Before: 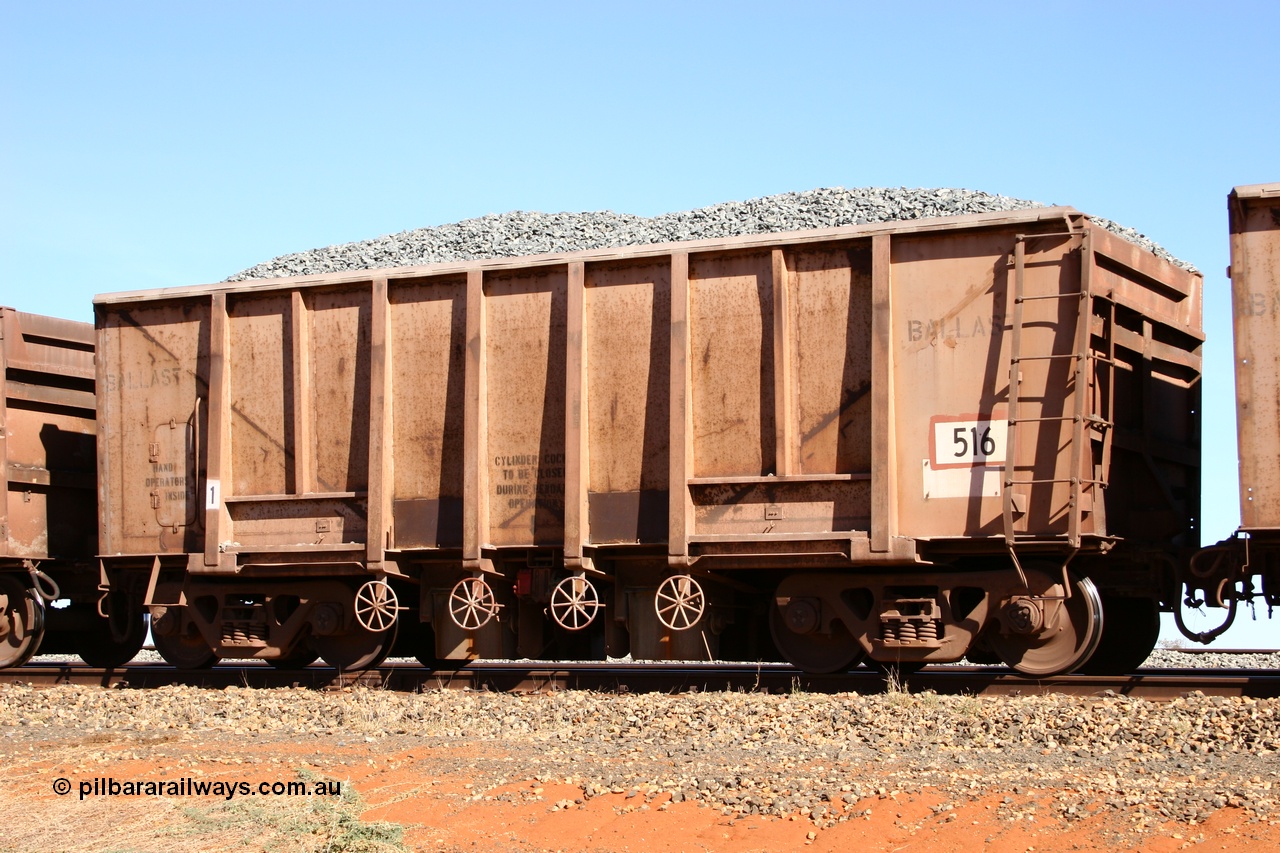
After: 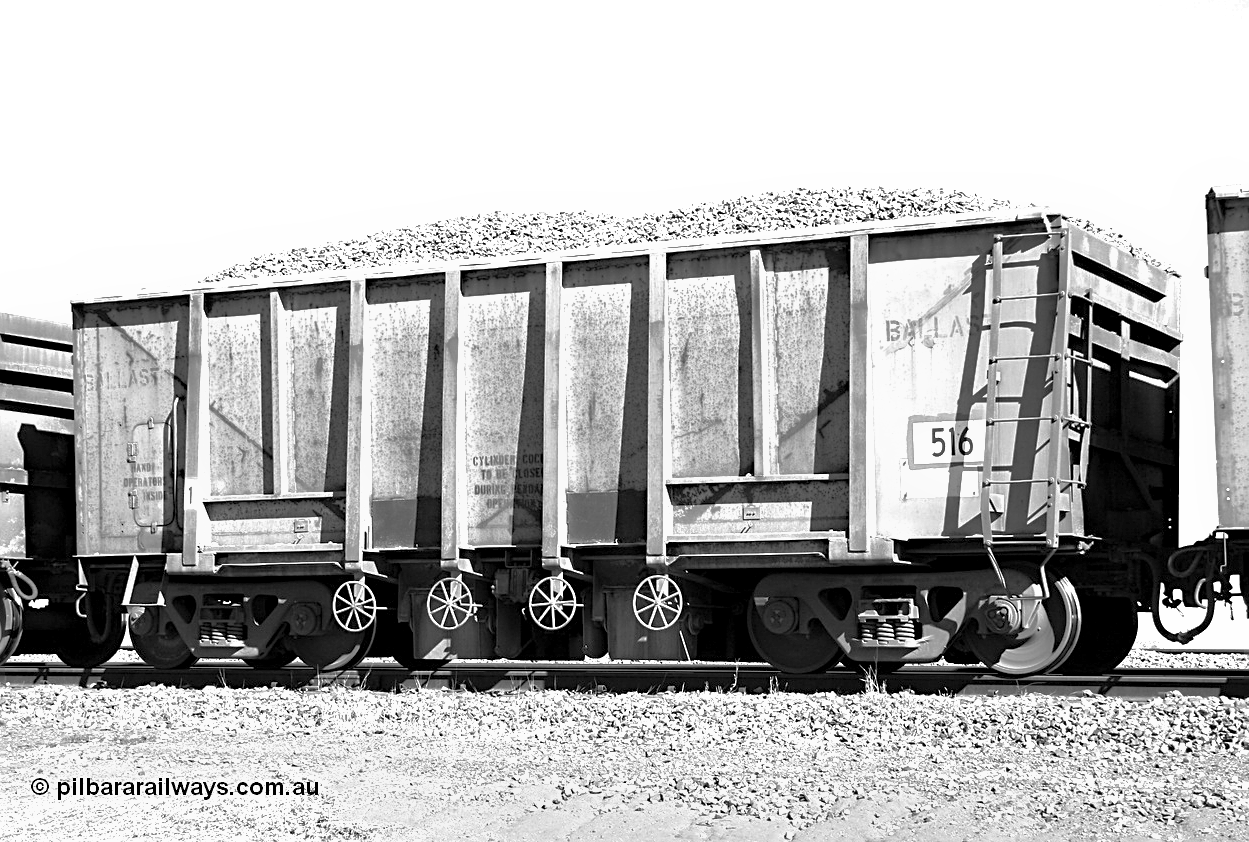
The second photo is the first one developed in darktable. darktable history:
haze removal: compatibility mode true, adaptive false
monochrome: on, module defaults
exposure: black level correction 0.001, exposure 1 EV, compensate highlight preservation false
crop and rotate: left 1.774%, right 0.633%, bottom 1.28%
color correction: highlights a* 17.88, highlights b* 18.79
shadows and highlights: on, module defaults
sharpen: on, module defaults
